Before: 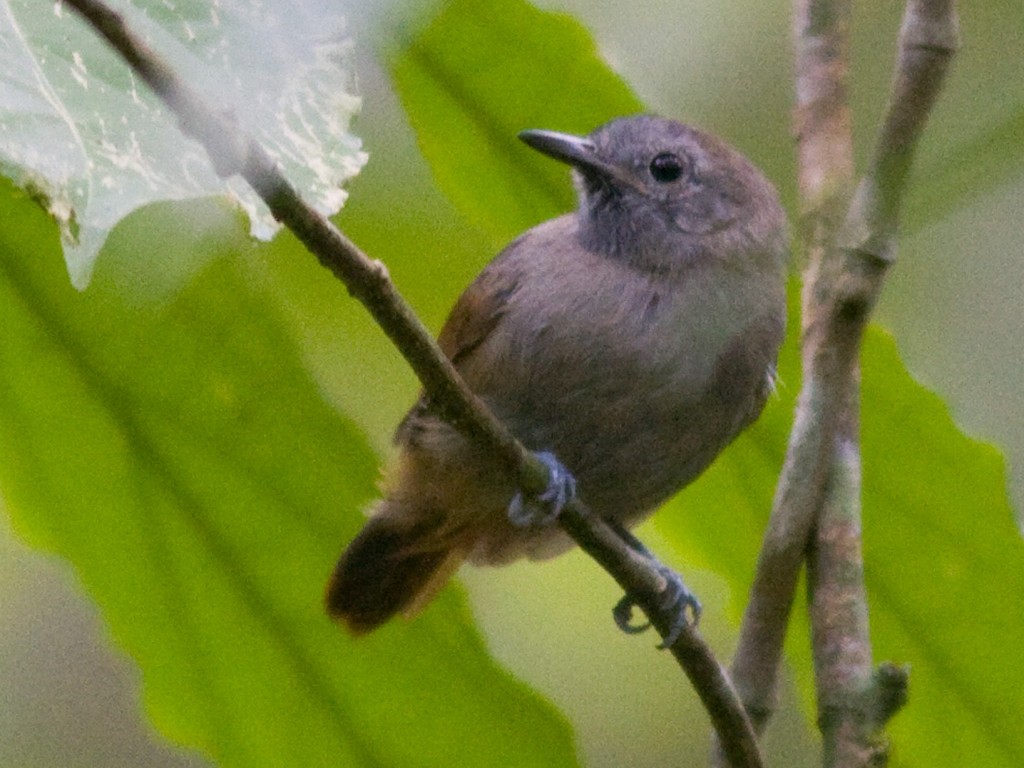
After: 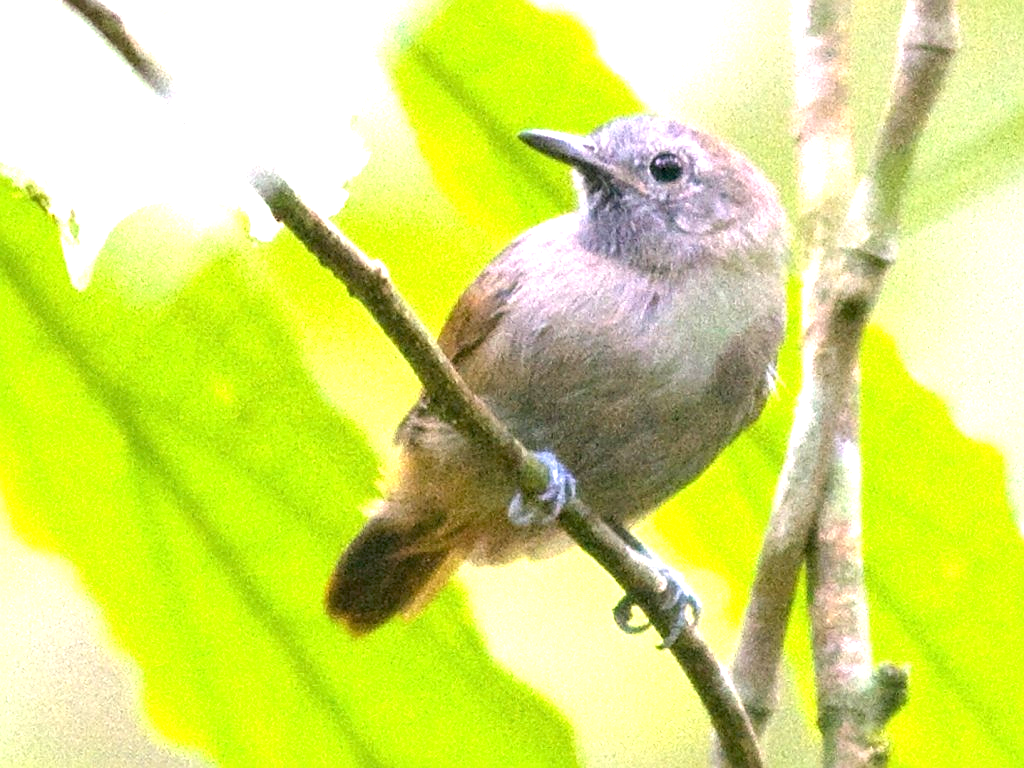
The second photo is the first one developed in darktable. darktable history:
exposure: black level correction 0, exposure 2.138 EV, compensate exposure bias true, compensate highlight preservation false
sharpen: on, module defaults
